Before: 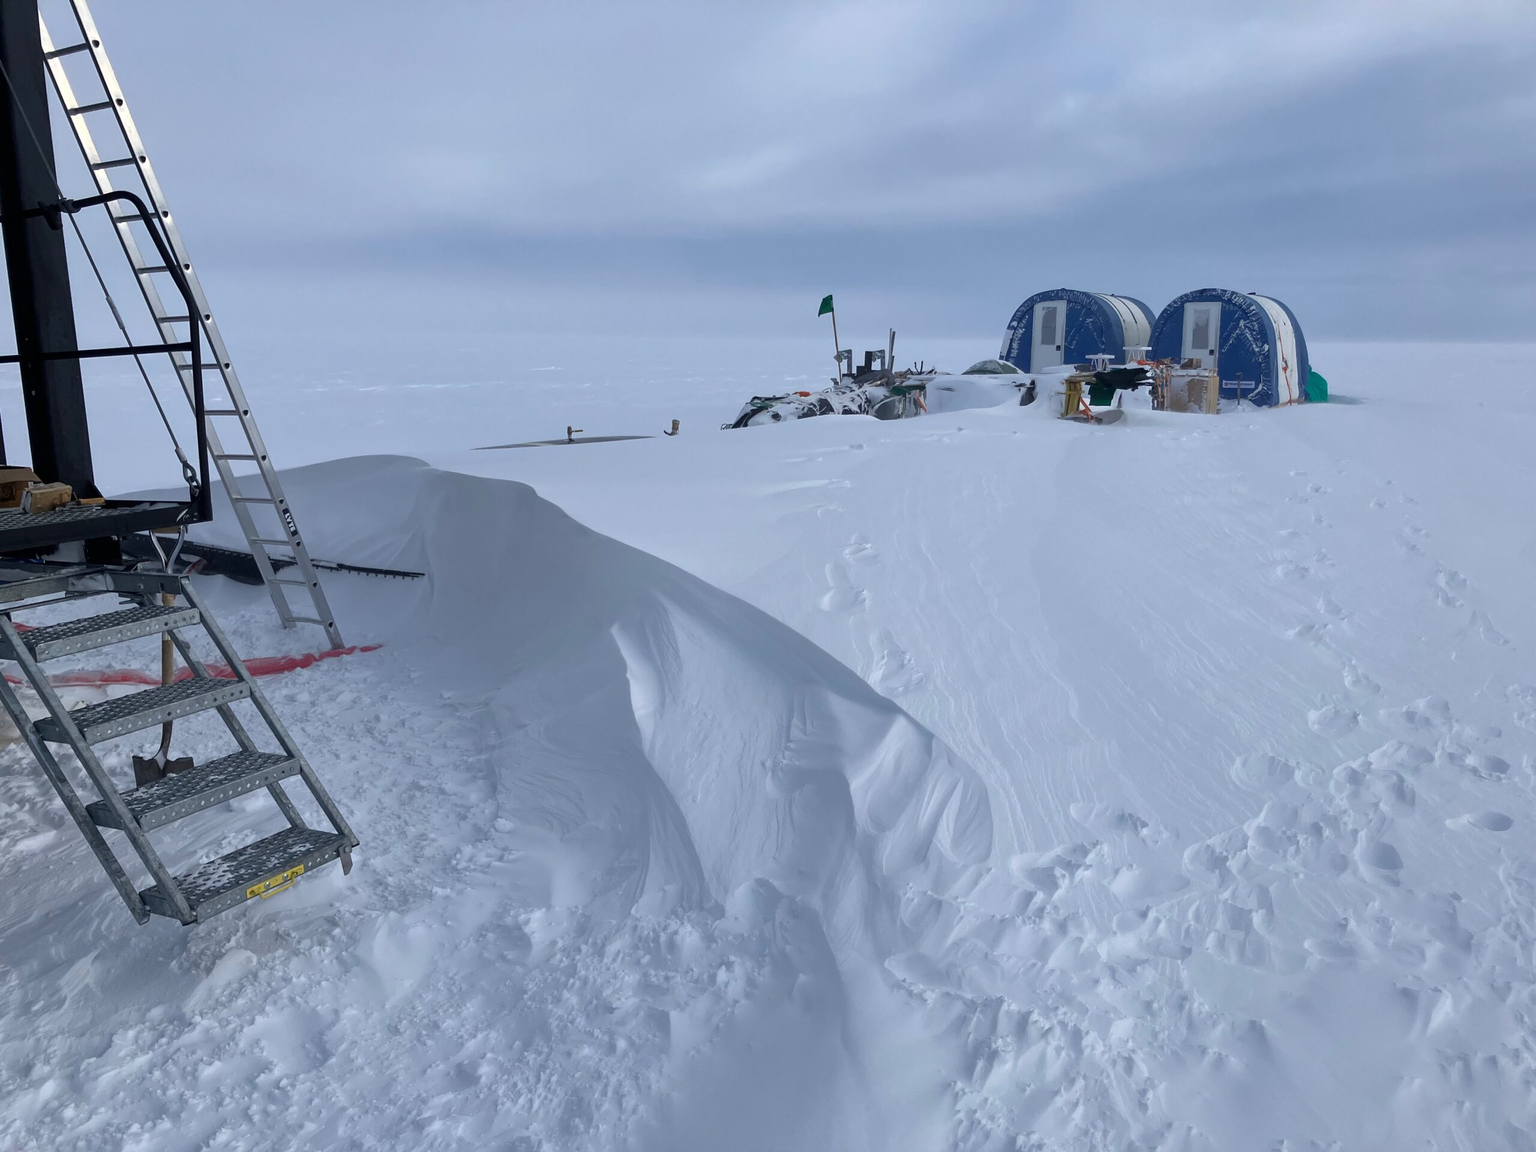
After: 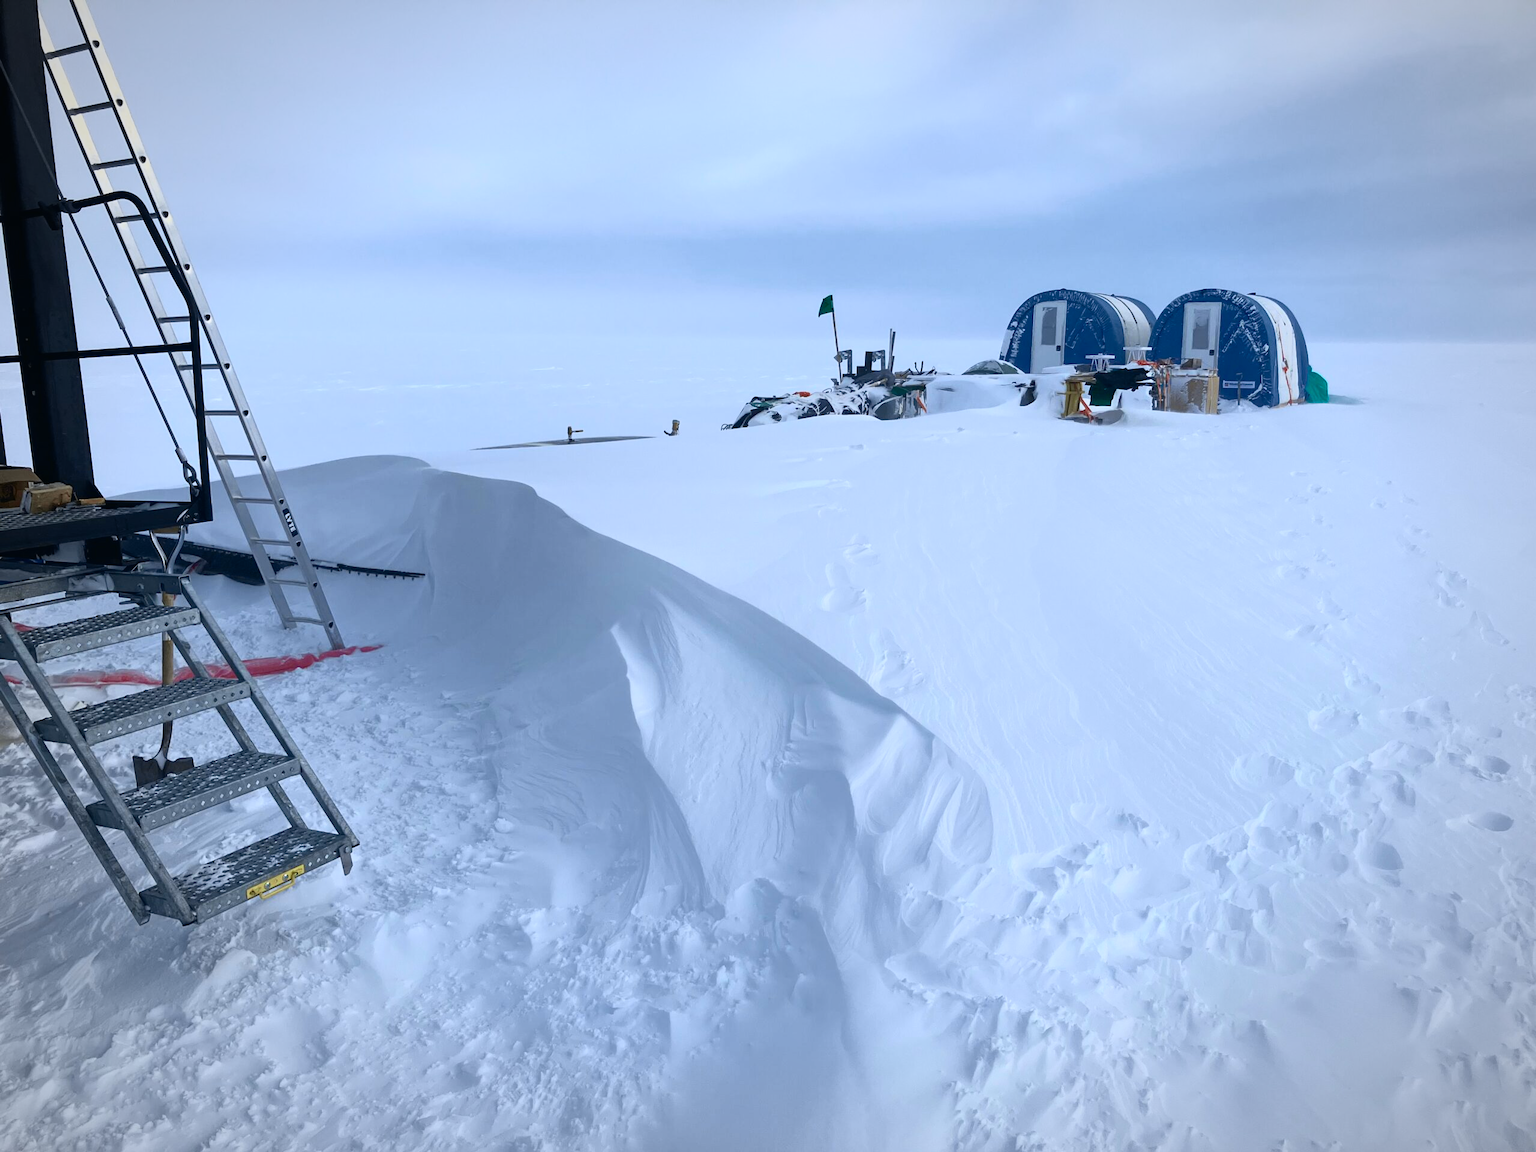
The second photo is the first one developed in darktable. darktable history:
tone curve: curves: ch0 [(0, 0.013) (0.104, 0.103) (0.258, 0.267) (0.448, 0.487) (0.709, 0.794) (0.886, 0.922) (0.994, 0.971)]; ch1 [(0, 0) (0.335, 0.298) (0.446, 0.413) (0.488, 0.484) (0.515, 0.508) (0.566, 0.593) (0.635, 0.661) (1, 1)]; ch2 [(0, 0) (0.314, 0.301) (0.437, 0.403) (0.502, 0.494) (0.528, 0.54) (0.557, 0.559) (0.612, 0.62) (0.715, 0.691) (1, 1)], color space Lab, independent channels, preserve colors none
vignetting: fall-off radius 70%, automatic ratio true
shadows and highlights: shadows 0, highlights 40
white balance: emerald 1
